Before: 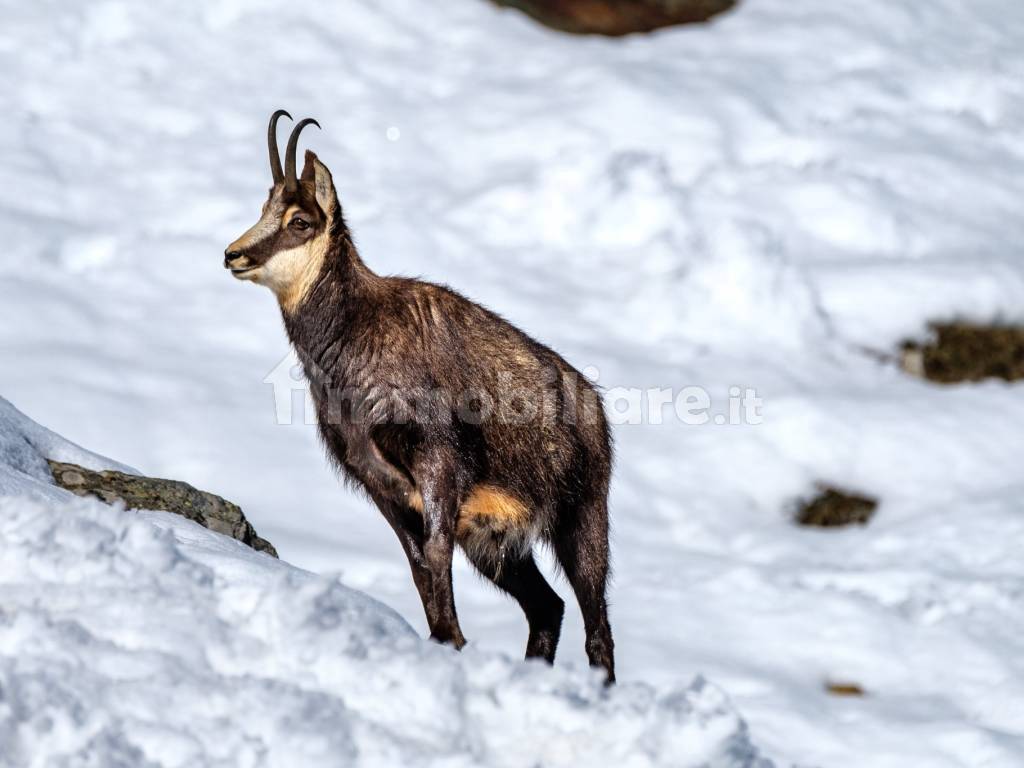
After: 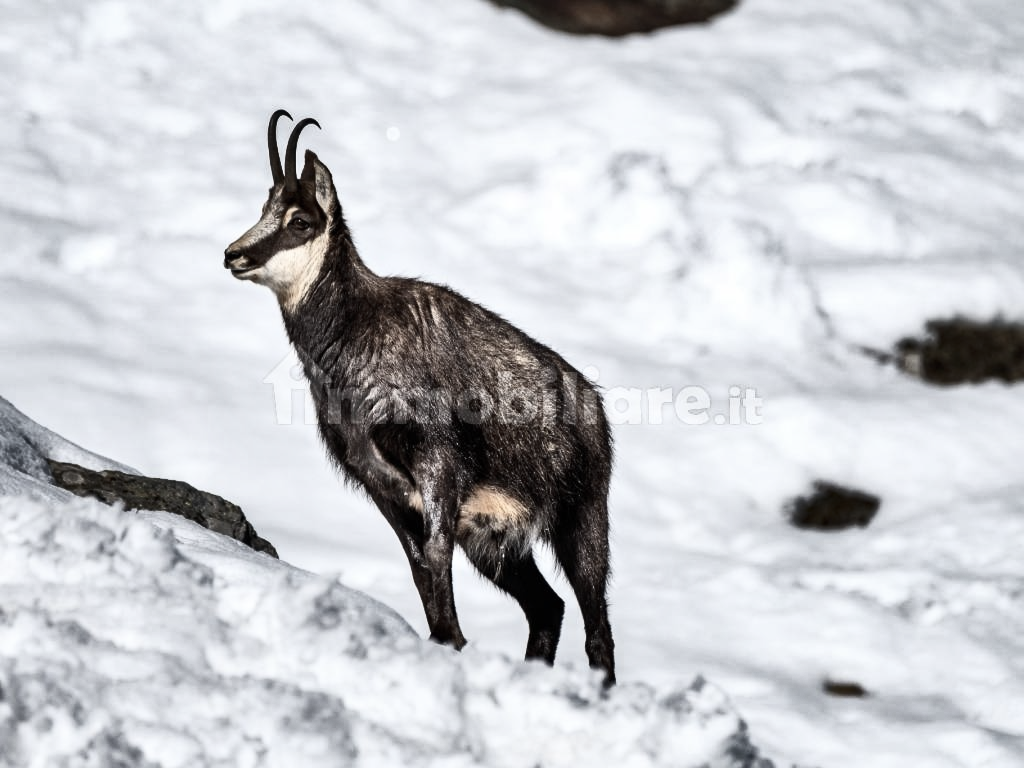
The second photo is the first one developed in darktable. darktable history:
contrast brightness saturation: contrast 0.26, brightness 0.08, saturation -0.62
shadows and highlights: highlights -54.15, soften with gaussian
